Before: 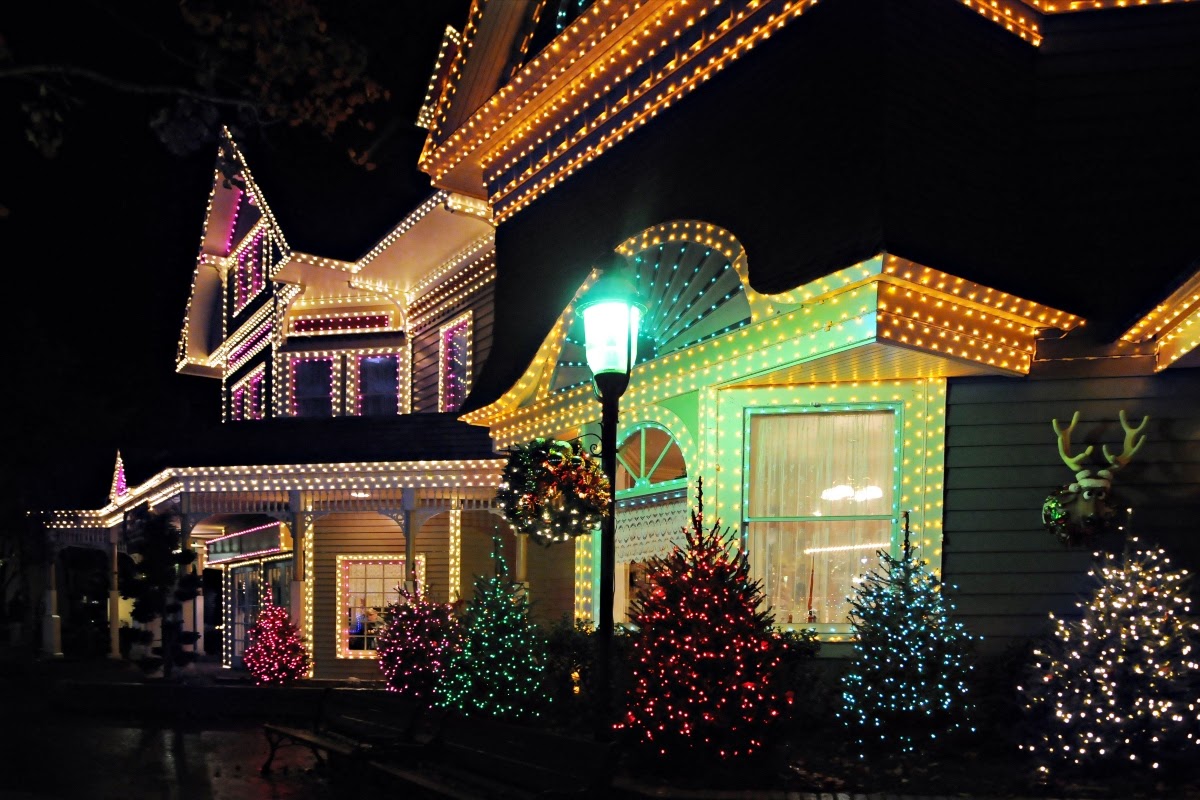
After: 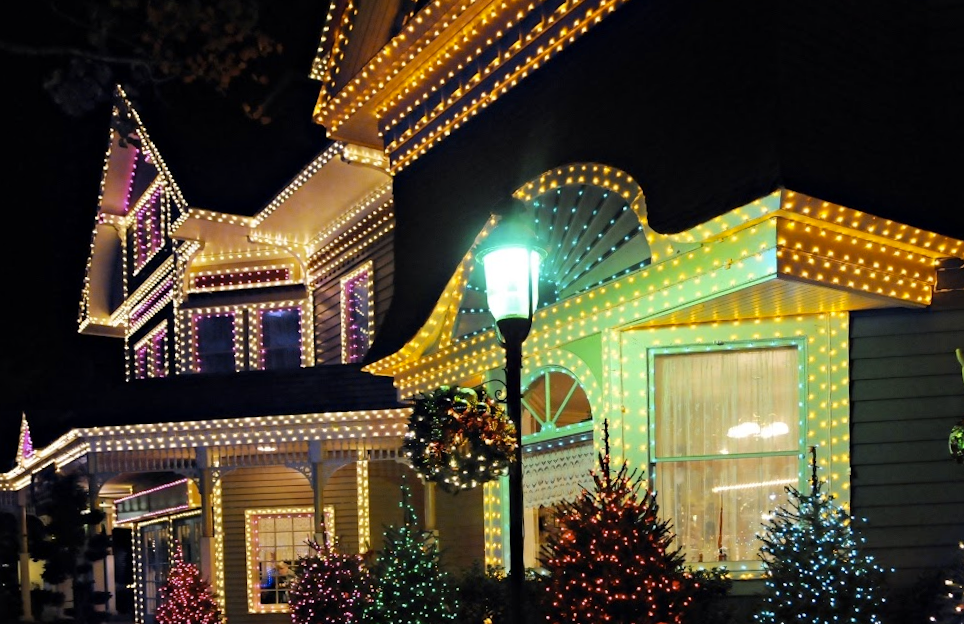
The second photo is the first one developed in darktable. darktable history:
color contrast: green-magenta contrast 0.8, blue-yellow contrast 1.1, unbound 0
rotate and perspective: rotation -2°, crop left 0.022, crop right 0.978, crop top 0.049, crop bottom 0.951
crop and rotate: left 7.196%, top 4.574%, right 10.605%, bottom 13.178%
